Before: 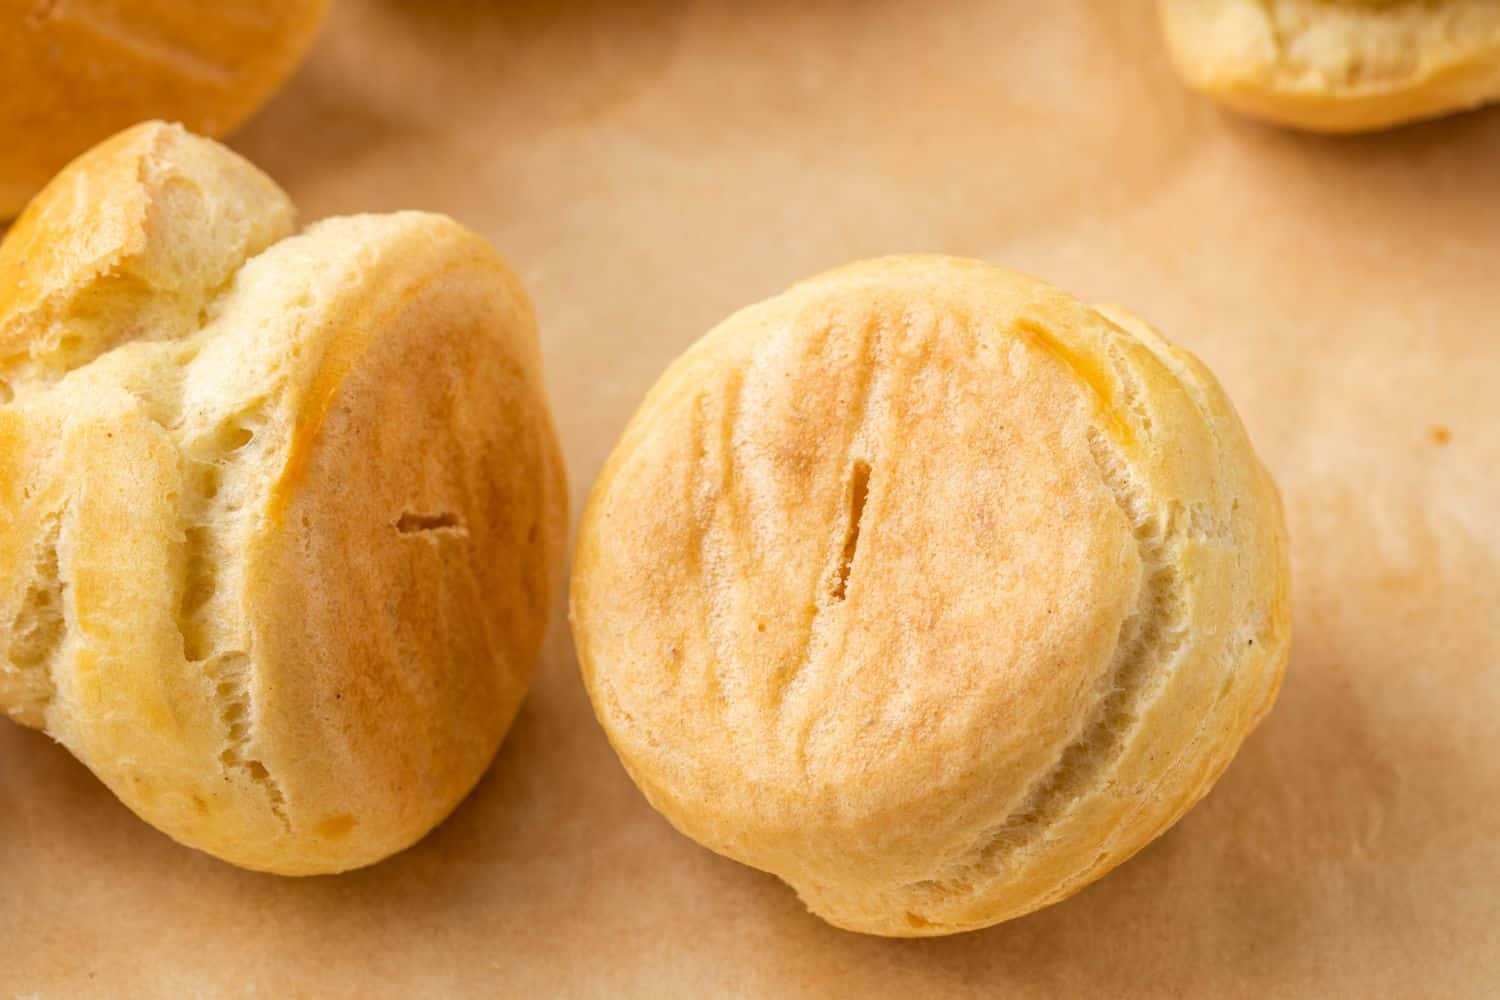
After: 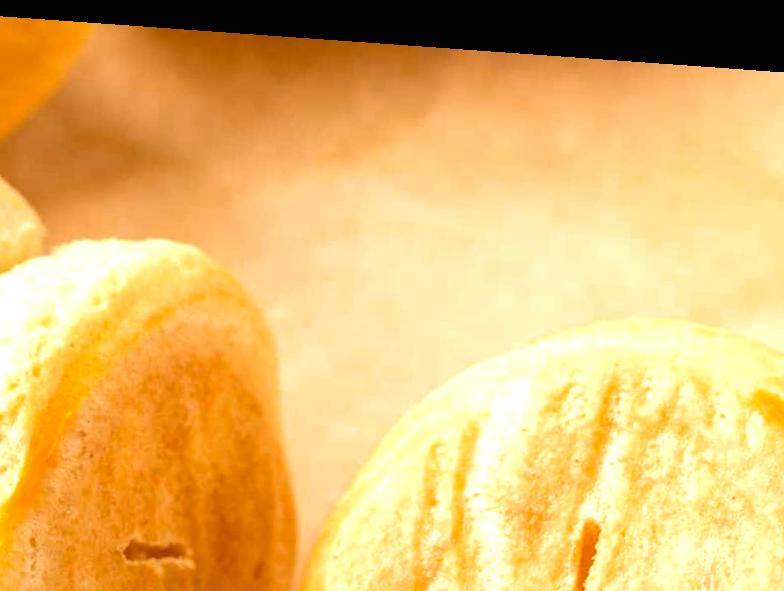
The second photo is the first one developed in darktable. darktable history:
crop: left 19.556%, right 30.401%, bottom 46.458%
exposure: black level correction 0, exposure 1.1 EV, compensate exposure bias true, compensate highlight preservation false
color zones: curves: ch0 [(0.203, 0.433) (0.607, 0.517) (0.697, 0.696) (0.705, 0.897)]
rotate and perspective: rotation 4.1°, automatic cropping off
